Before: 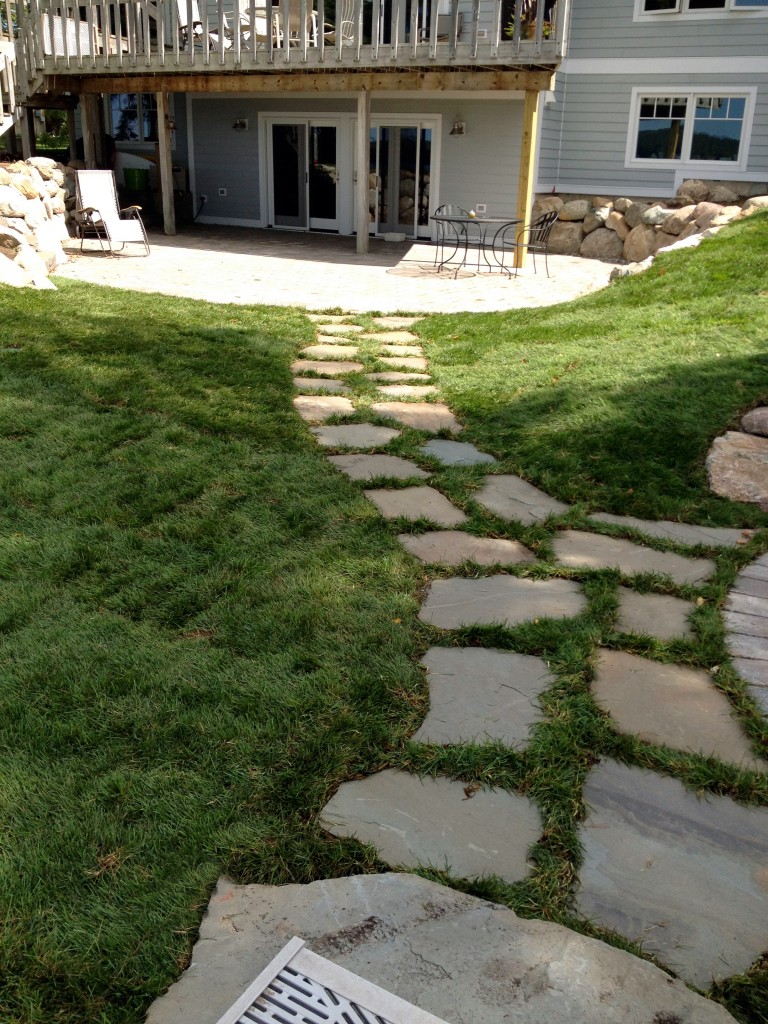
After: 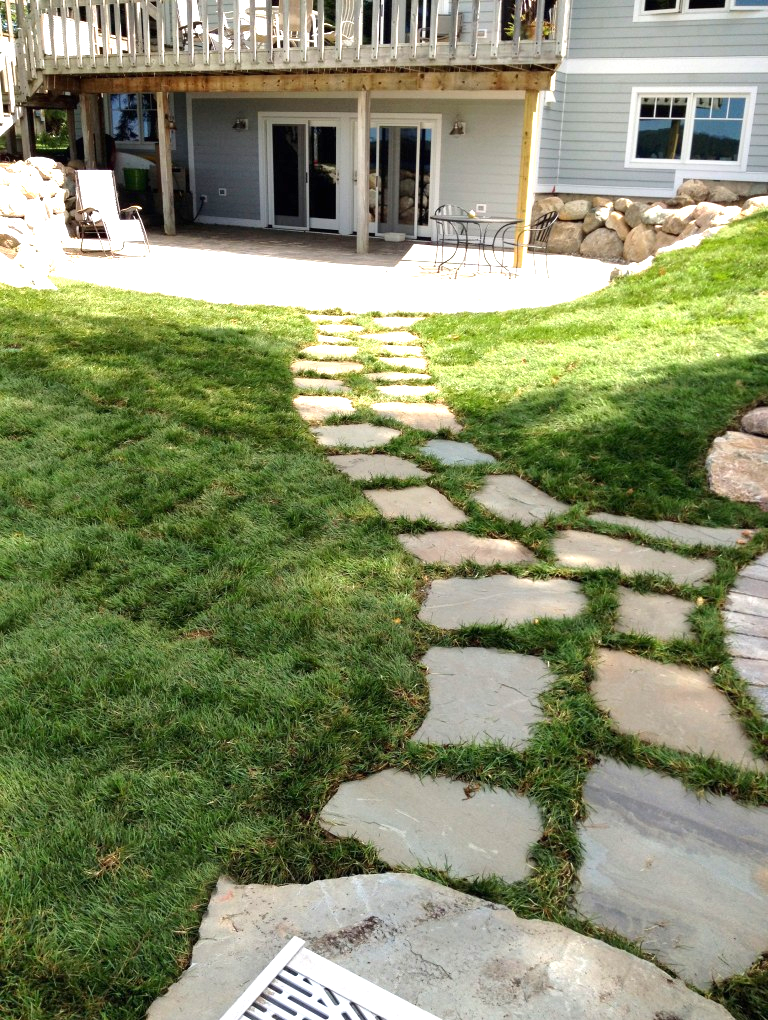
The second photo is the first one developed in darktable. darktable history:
white balance: emerald 1
crop: top 0.05%, bottom 0.098%
exposure: black level correction 0, exposure 1.1 EV, compensate exposure bias true, compensate highlight preservation false
